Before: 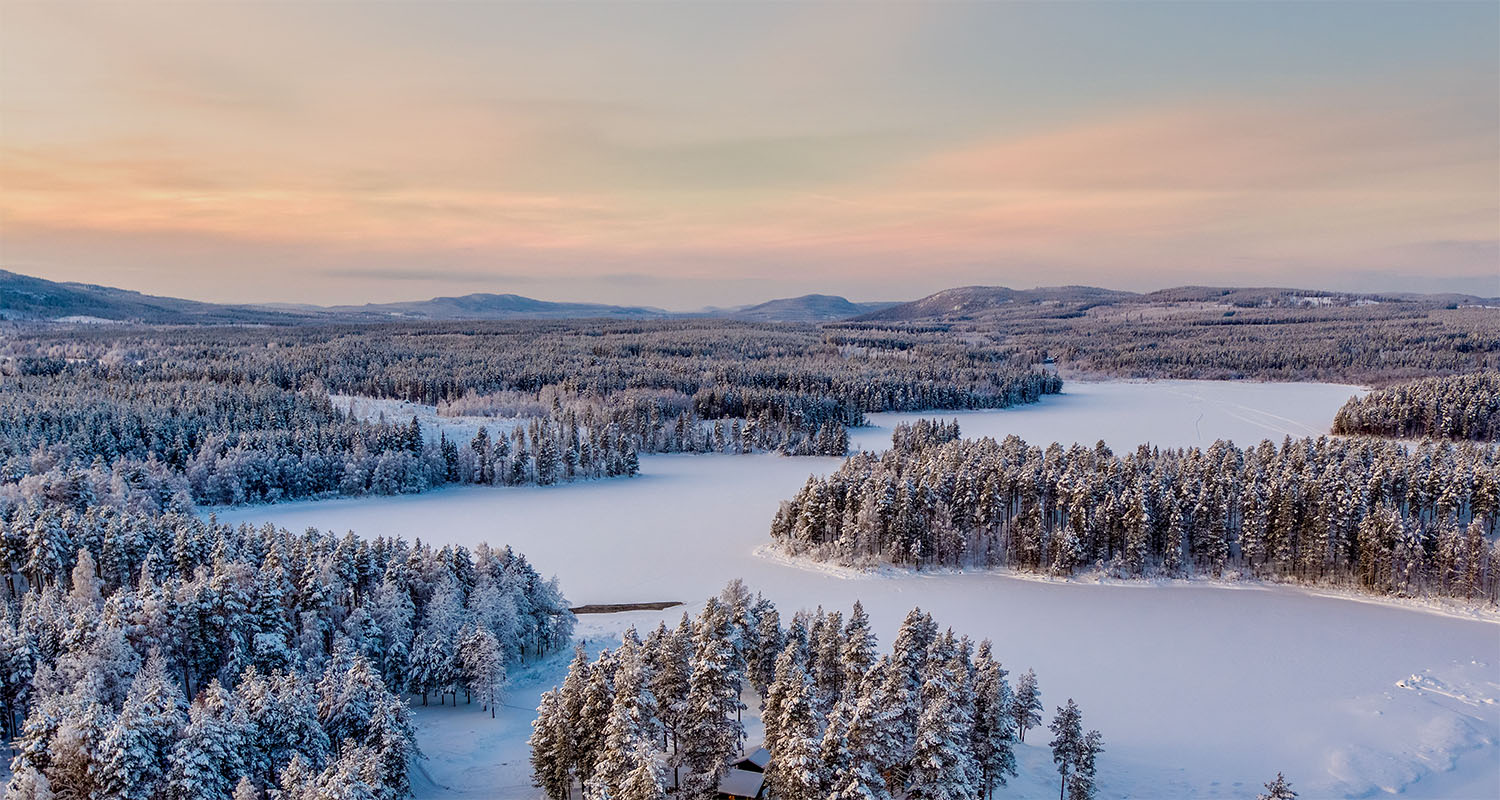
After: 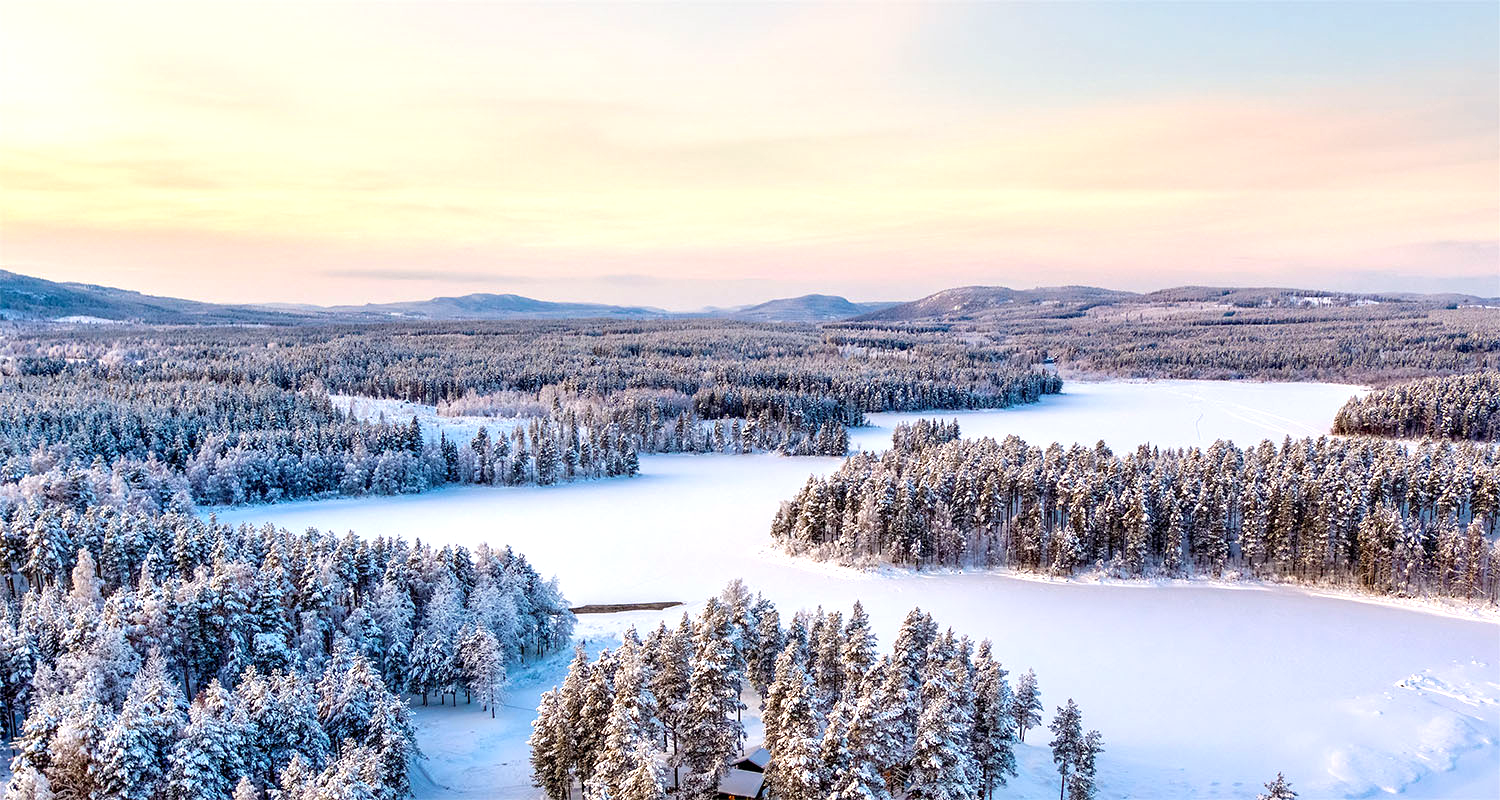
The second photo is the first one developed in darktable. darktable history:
exposure: black level correction 0.001, exposure 0.964 EV, compensate highlight preservation false
